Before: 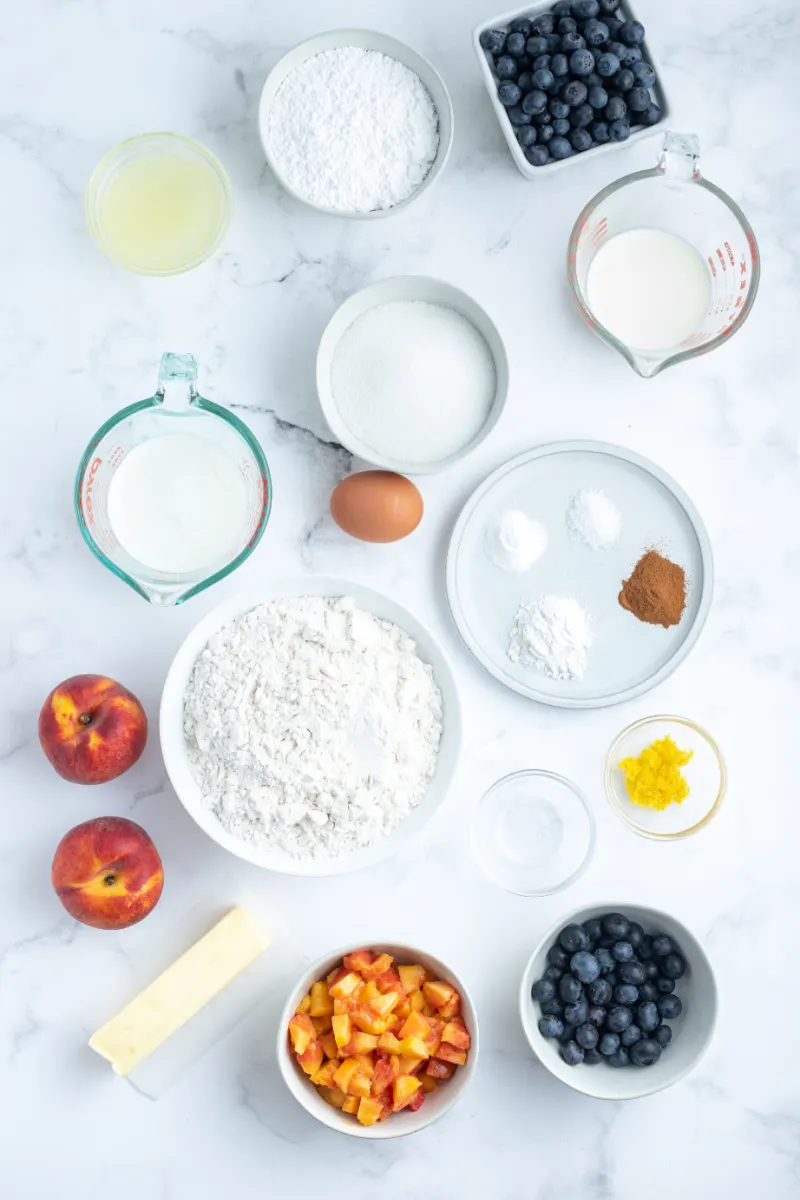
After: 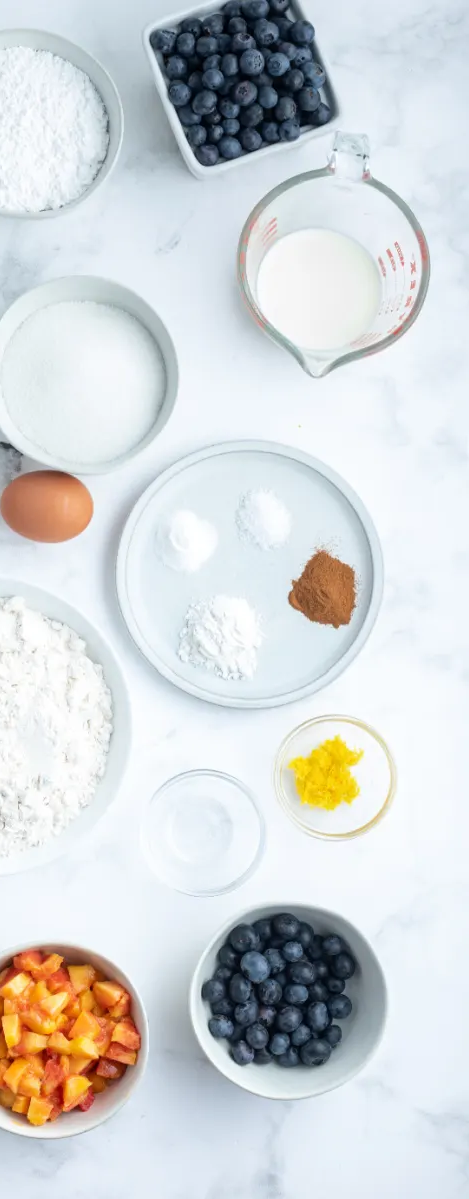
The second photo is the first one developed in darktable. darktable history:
crop: left 41.314%
